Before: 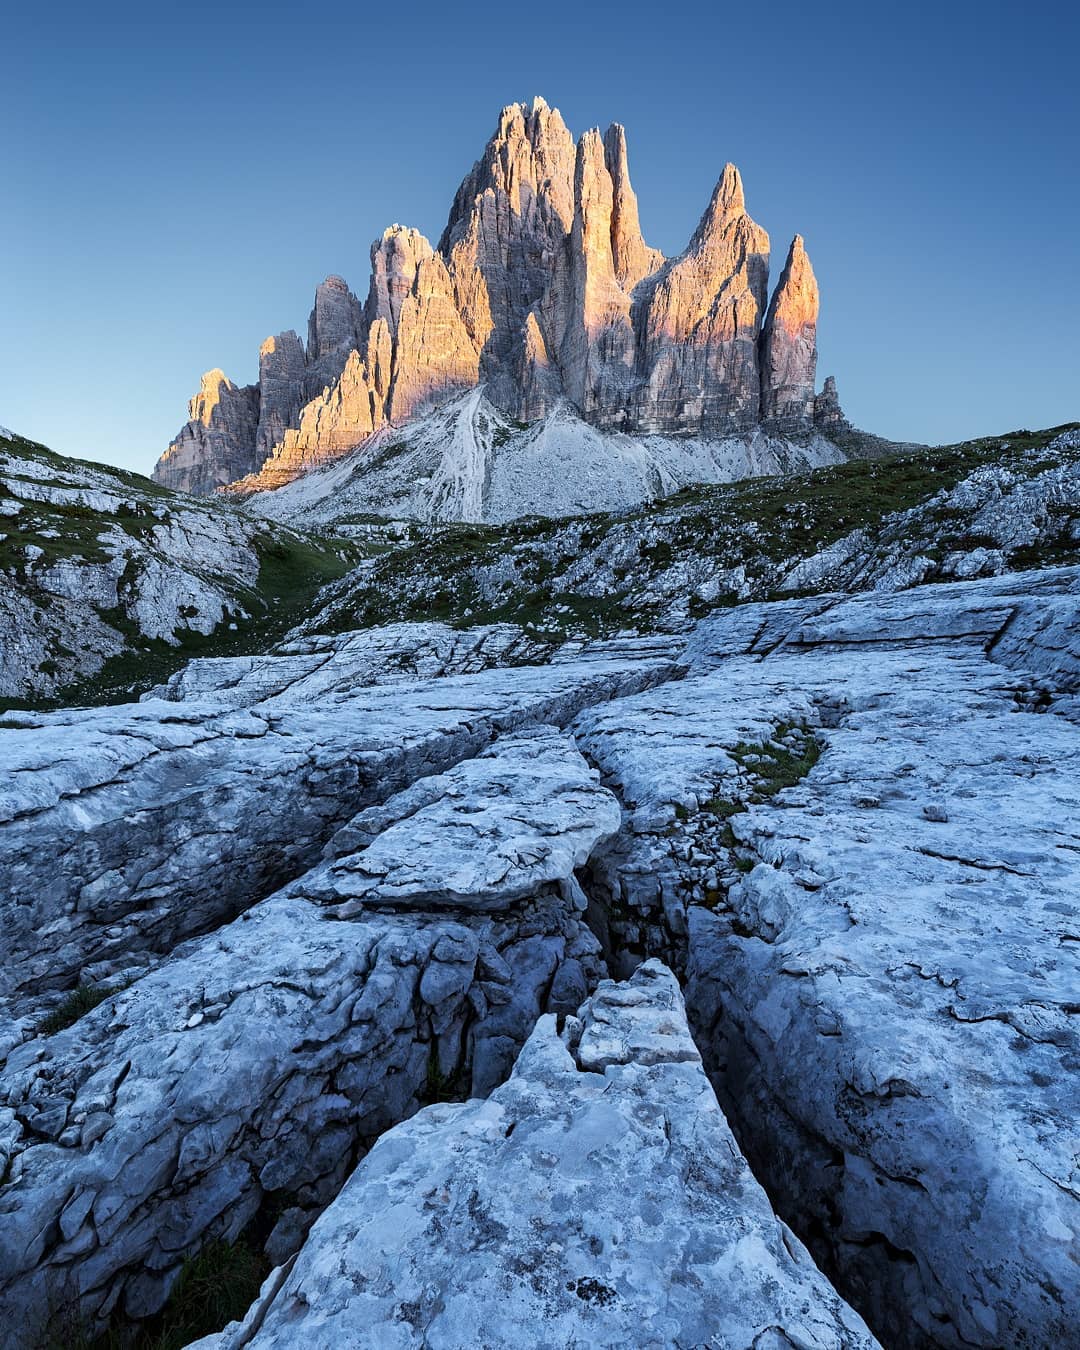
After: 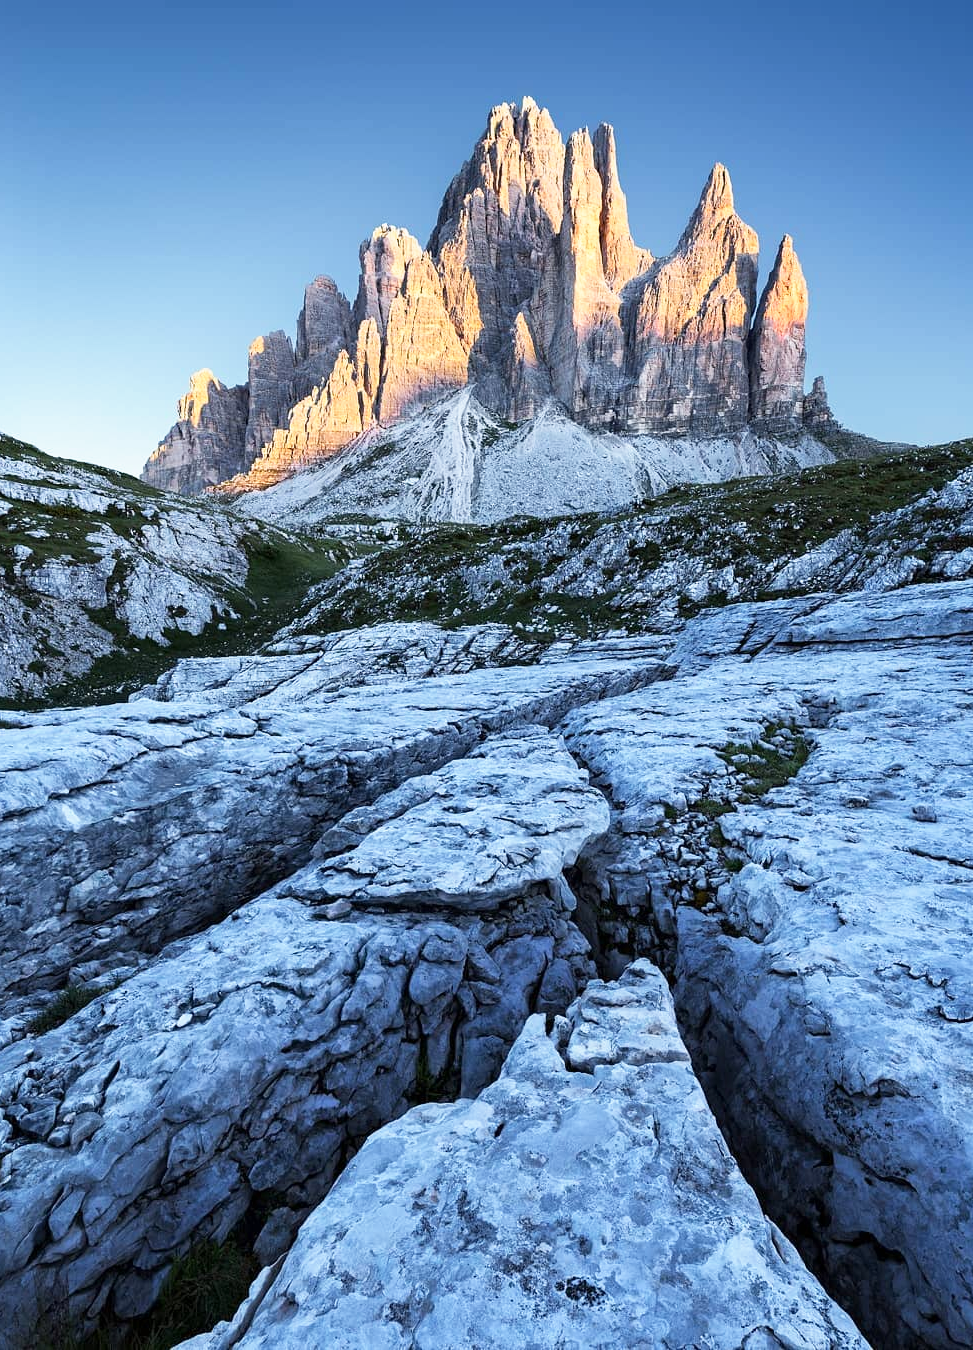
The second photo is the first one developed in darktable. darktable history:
base curve: curves: ch0 [(0, 0) (0.688, 0.865) (1, 1)], preserve colors none
crop and rotate: left 1.088%, right 8.807%
